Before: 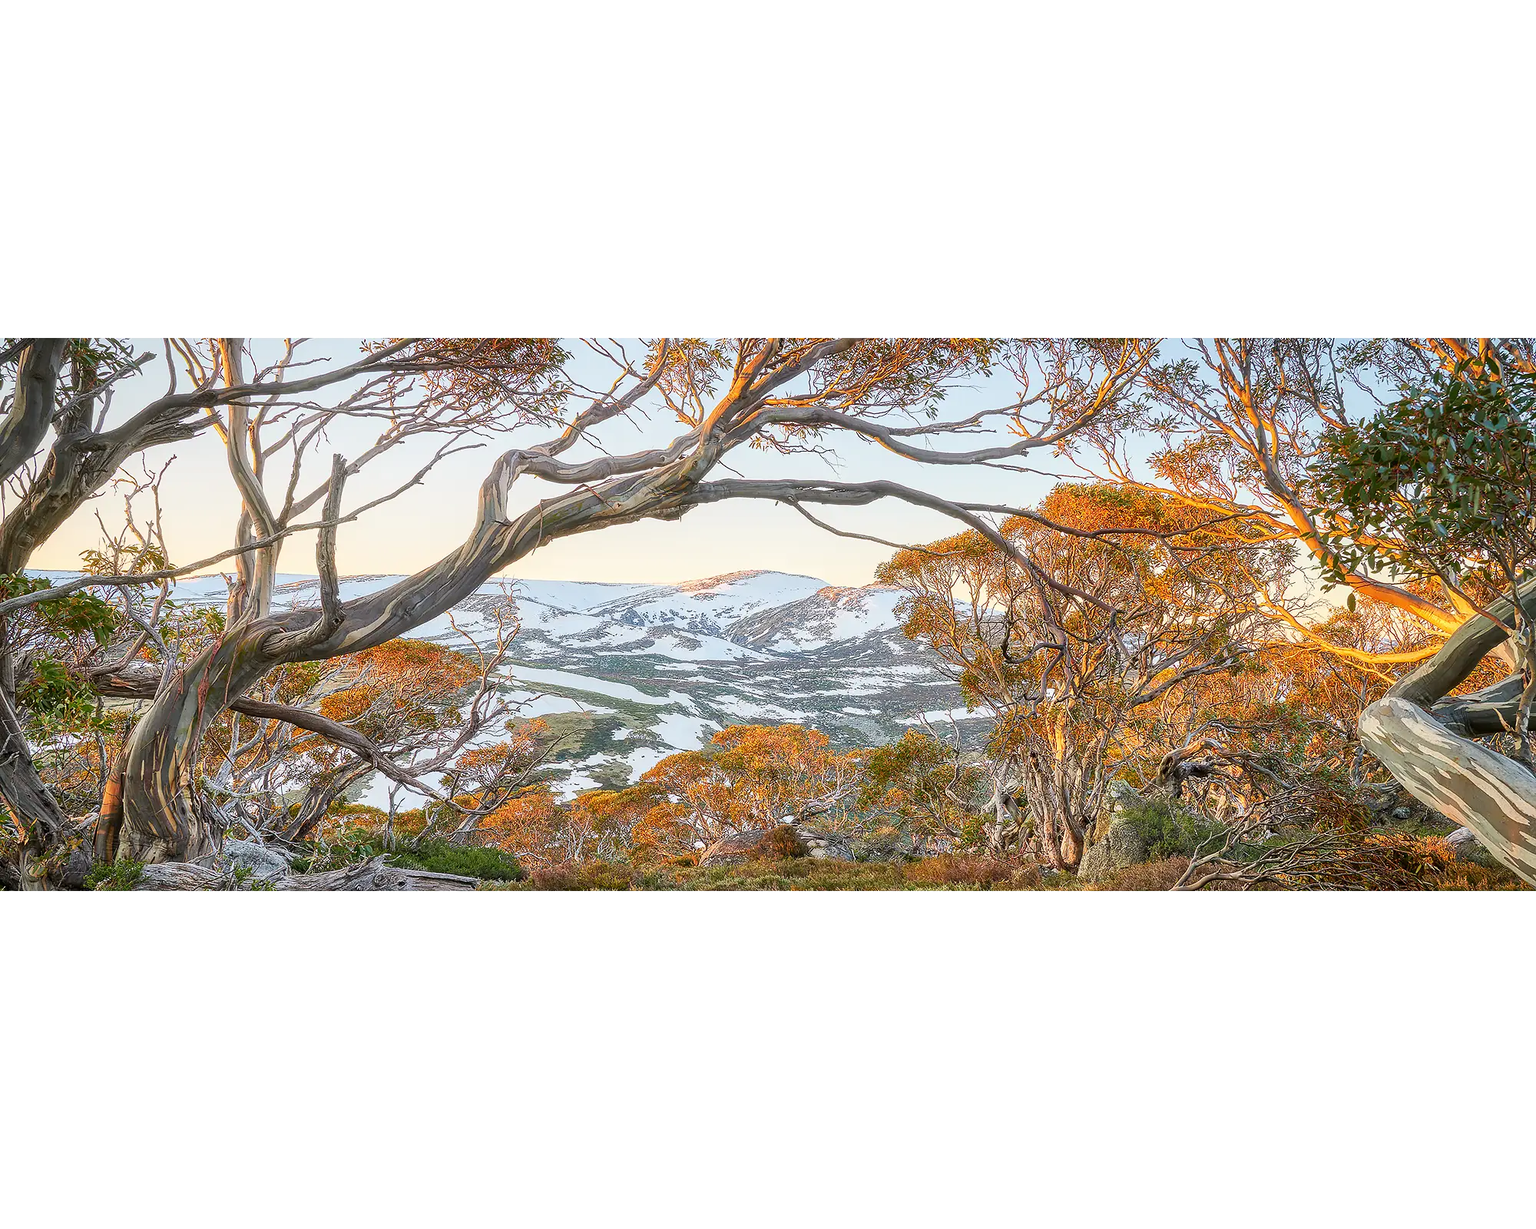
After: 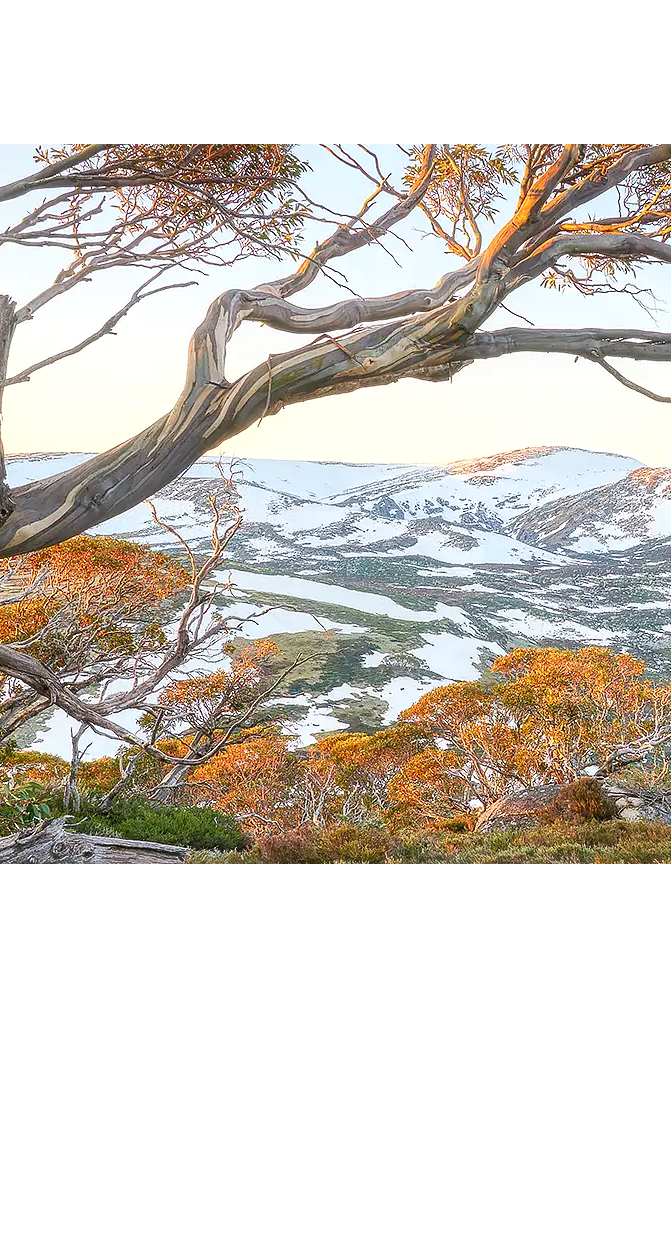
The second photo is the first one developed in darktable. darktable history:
crop and rotate: left 21.77%, top 18.528%, right 44.676%, bottom 2.997%
exposure: exposure 0.2 EV, compensate highlight preservation false
haze removal: strength 0.29, distance 0.25, compatibility mode true, adaptive false
